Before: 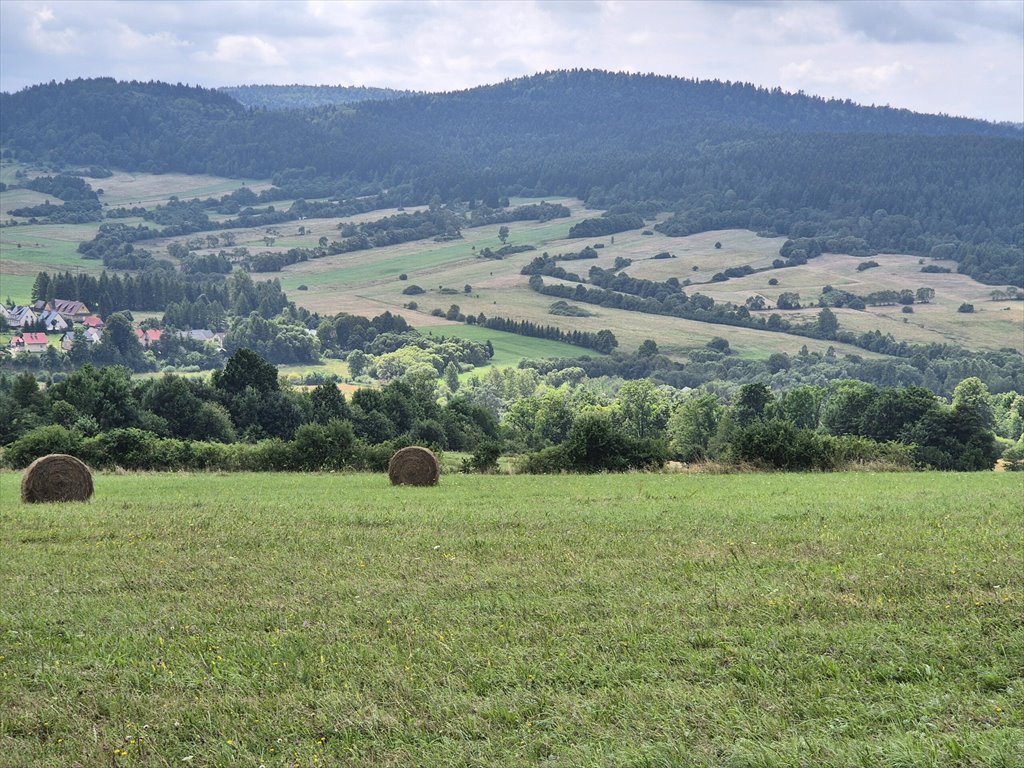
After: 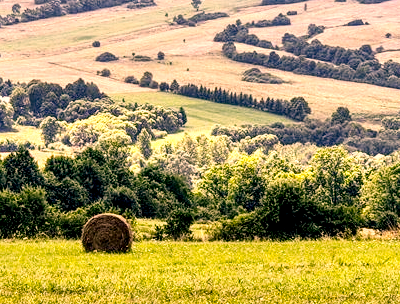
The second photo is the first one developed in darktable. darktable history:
color balance rgb: shadows lift › chroma 2.055%, shadows lift › hue 248.45°, highlights gain › chroma 1.096%, highlights gain › hue 67.35°, perceptual saturation grading › global saturation 50.721%, perceptual brilliance grading › global brilliance 14.536%, perceptual brilliance grading › shadows -34.608%
exposure: black level correction 0, exposure 0.498 EV, compensate highlight preservation false
local contrast: highlights 64%, shadows 54%, detail 168%, midtone range 0.519
filmic rgb: black relative exposure -7.77 EV, white relative exposure 4.38 EV, hardness 3.76, latitude 50.13%, contrast 1.101, add noise in highlights 0.001, preserve chrominance no, color science v3 (2019), use custom middle-gray values true, contrast in highlights soft
crop: left 30.071%, top 30.385%, right 29.894%, bottom 29.905%
color correction: highlights a* 22.55, highlights b* 22.19
